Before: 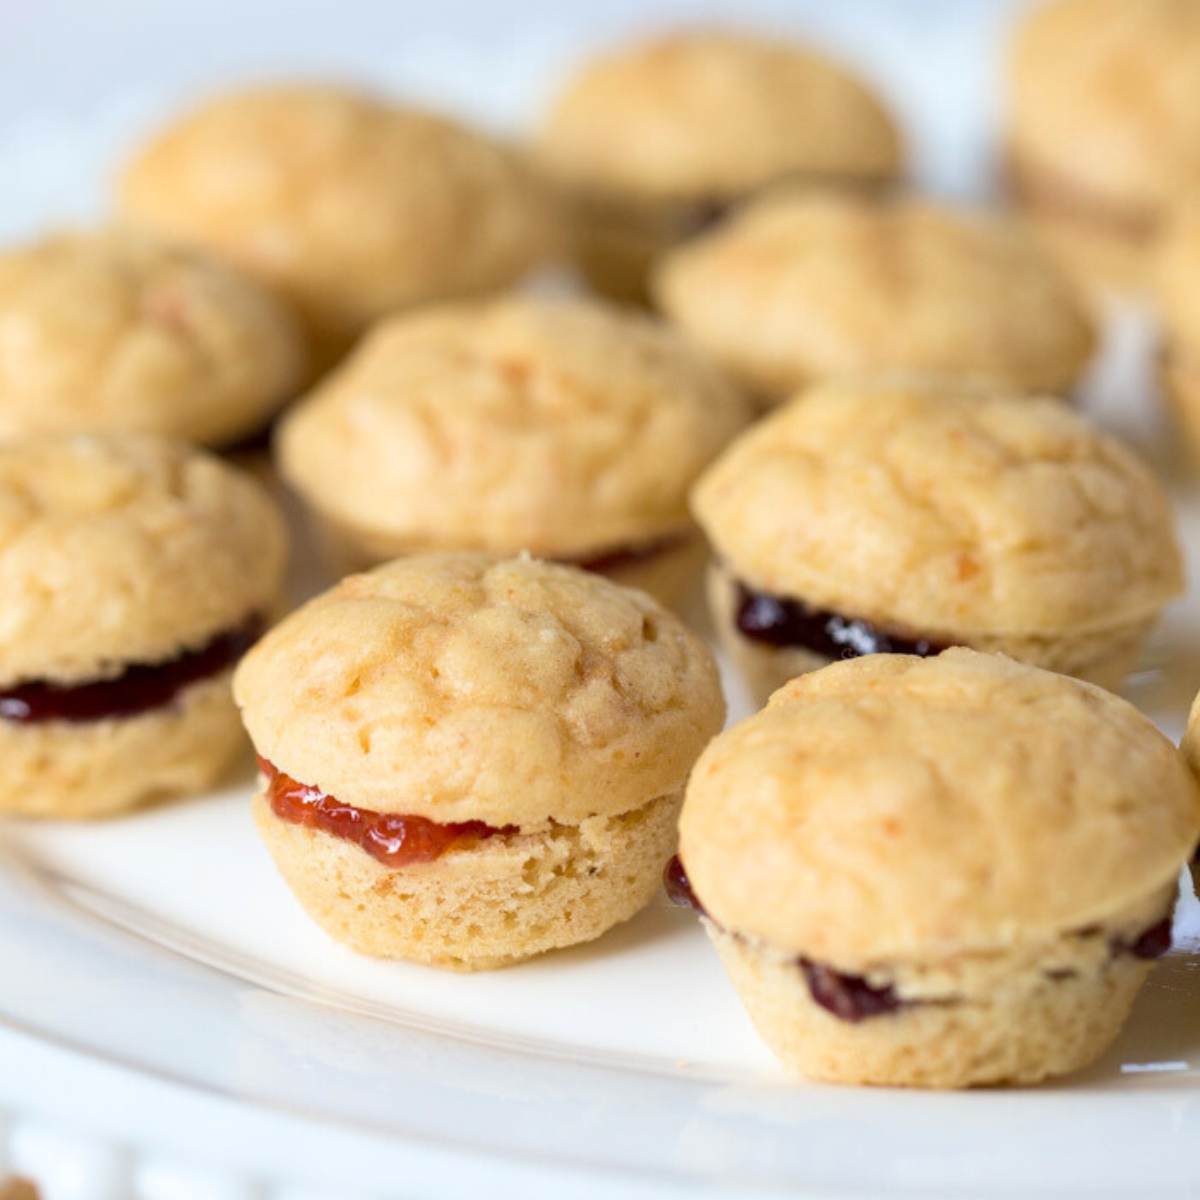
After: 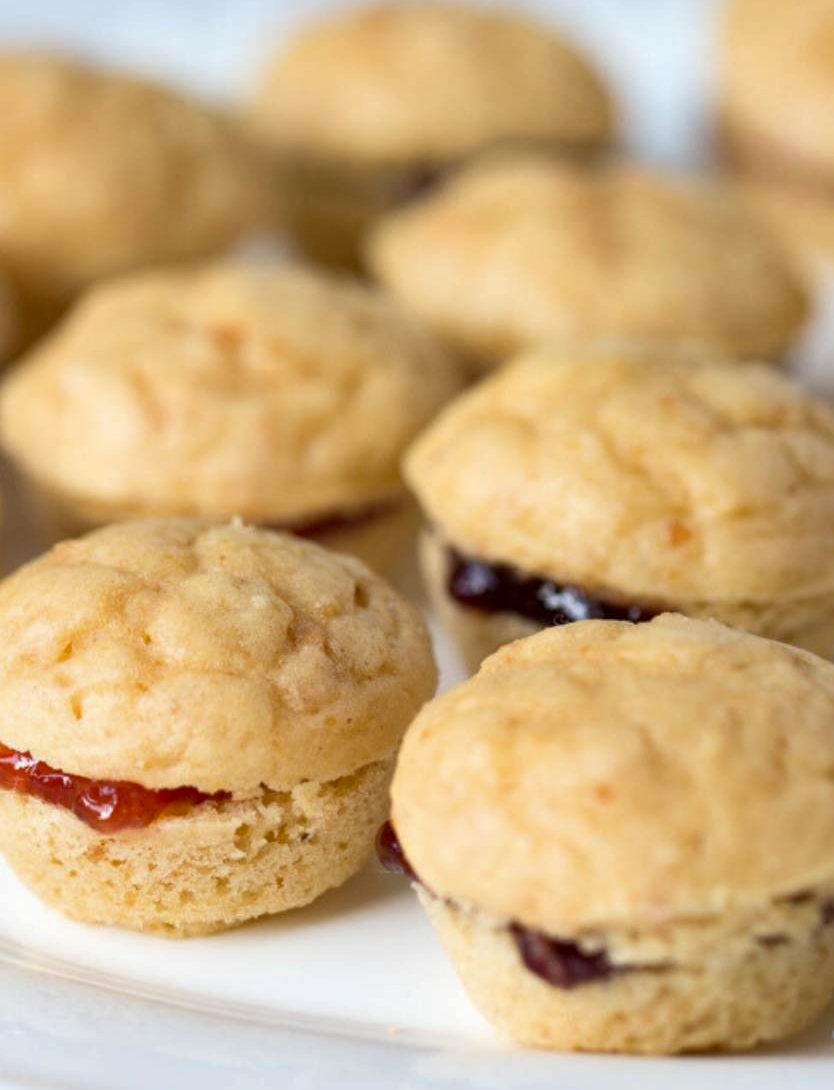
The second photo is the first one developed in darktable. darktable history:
shadows and highlights: shadows 35, highlights -35, soften with gaussian
crop and rotate: left 24.034%, top 2.838%, right 6.406%, bottom 6.299%
